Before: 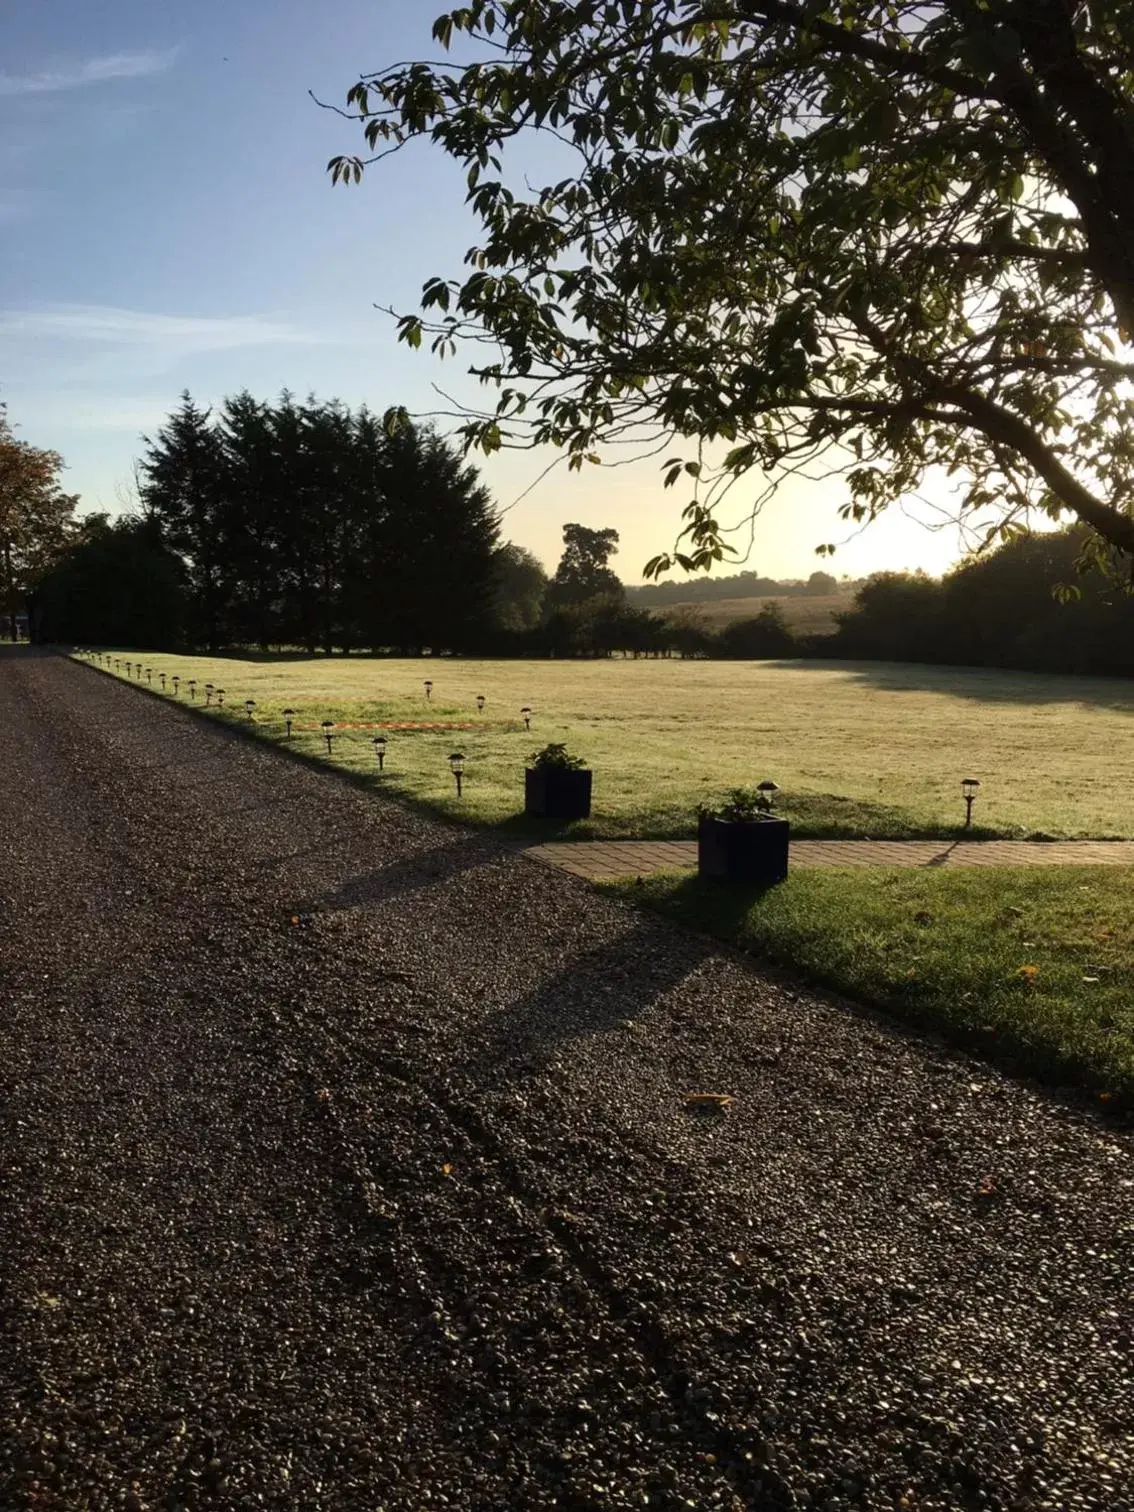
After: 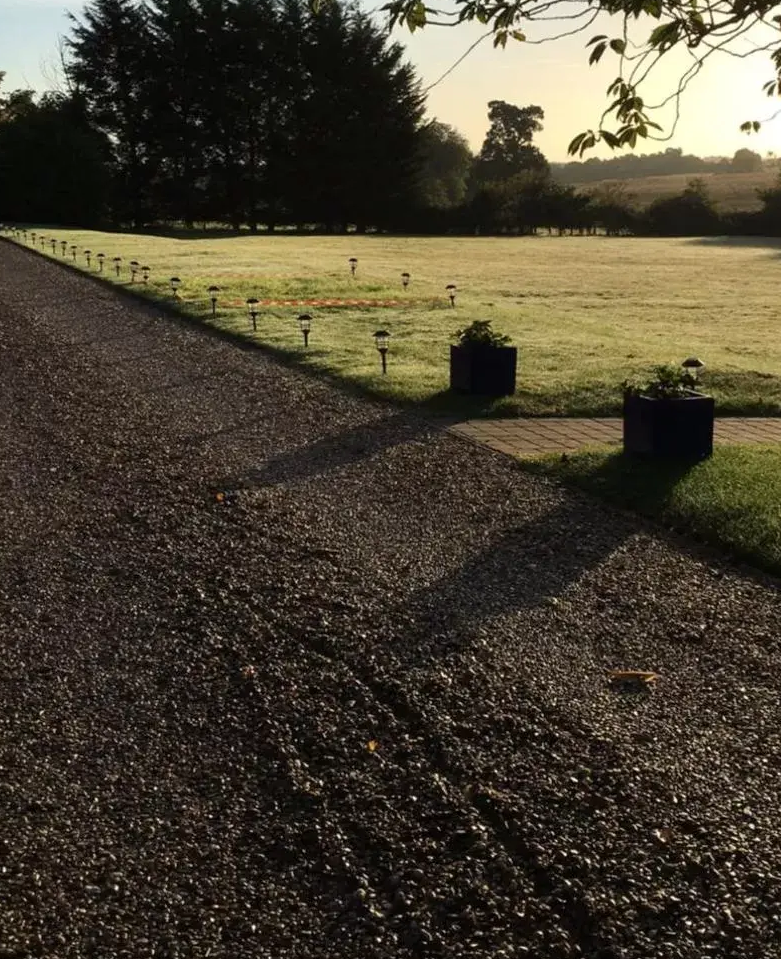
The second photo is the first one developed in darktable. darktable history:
crop: left 6.65%, top 27.994%, right 24.404%, bottom 8.58%
